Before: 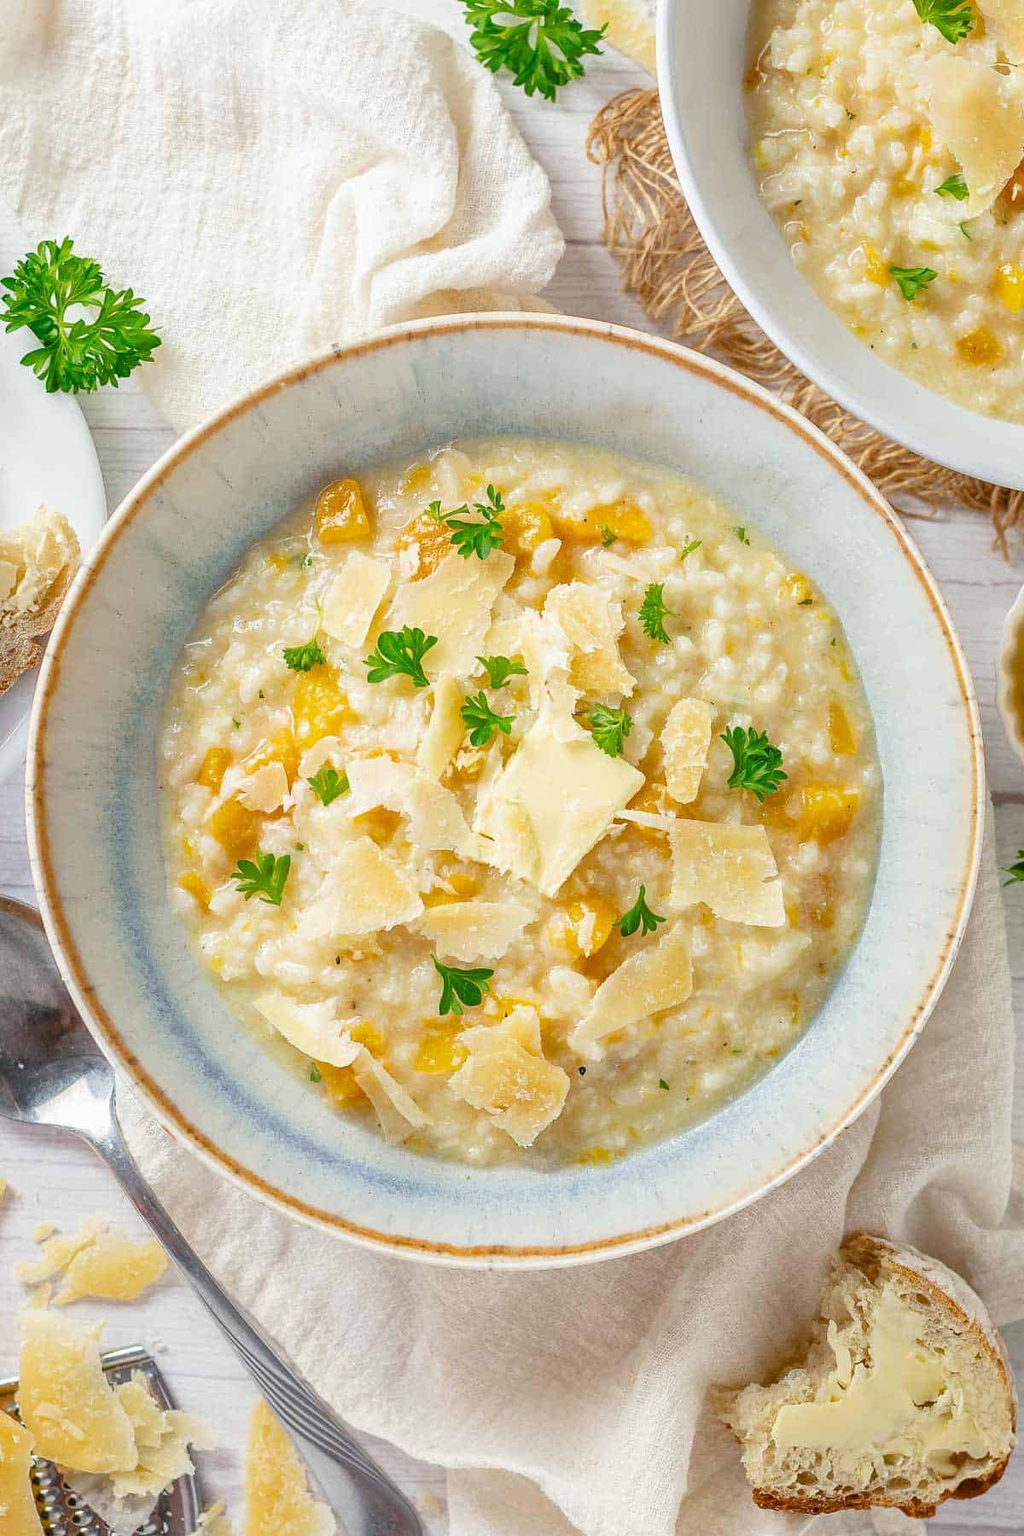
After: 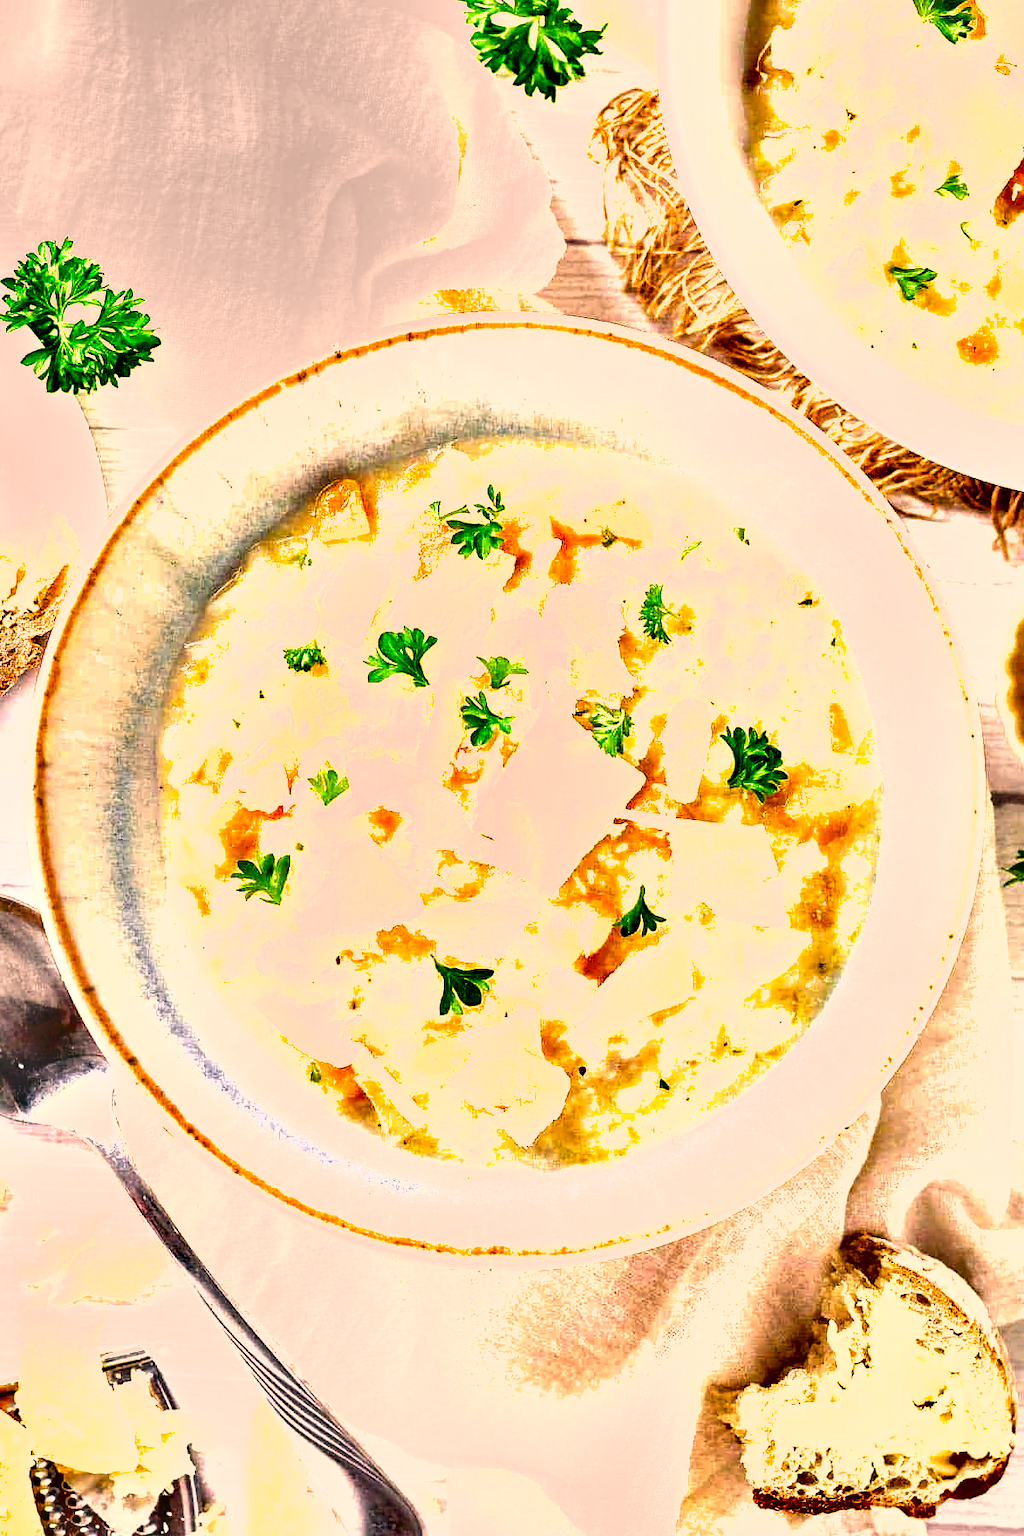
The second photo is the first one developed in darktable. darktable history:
shadows and highlights: soften with gaussian
color correction: highlights a* 17.78, highlights b* 18.86
exposure: black level correction 0, exposure 1.367 EV, compensate highlight preservation false
